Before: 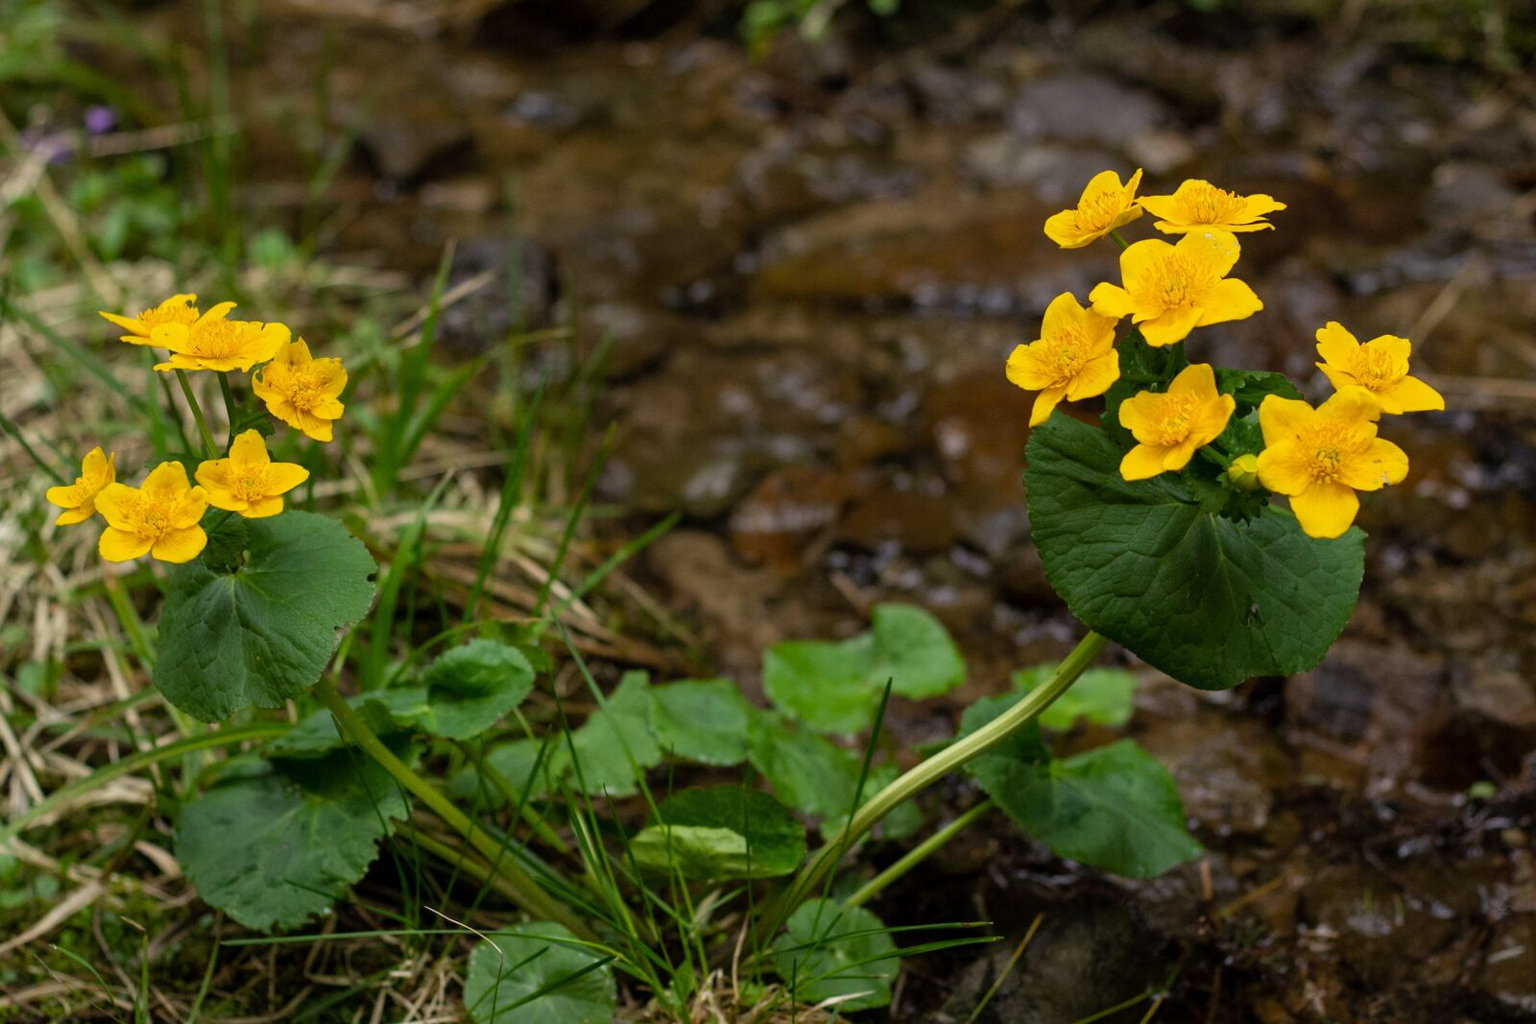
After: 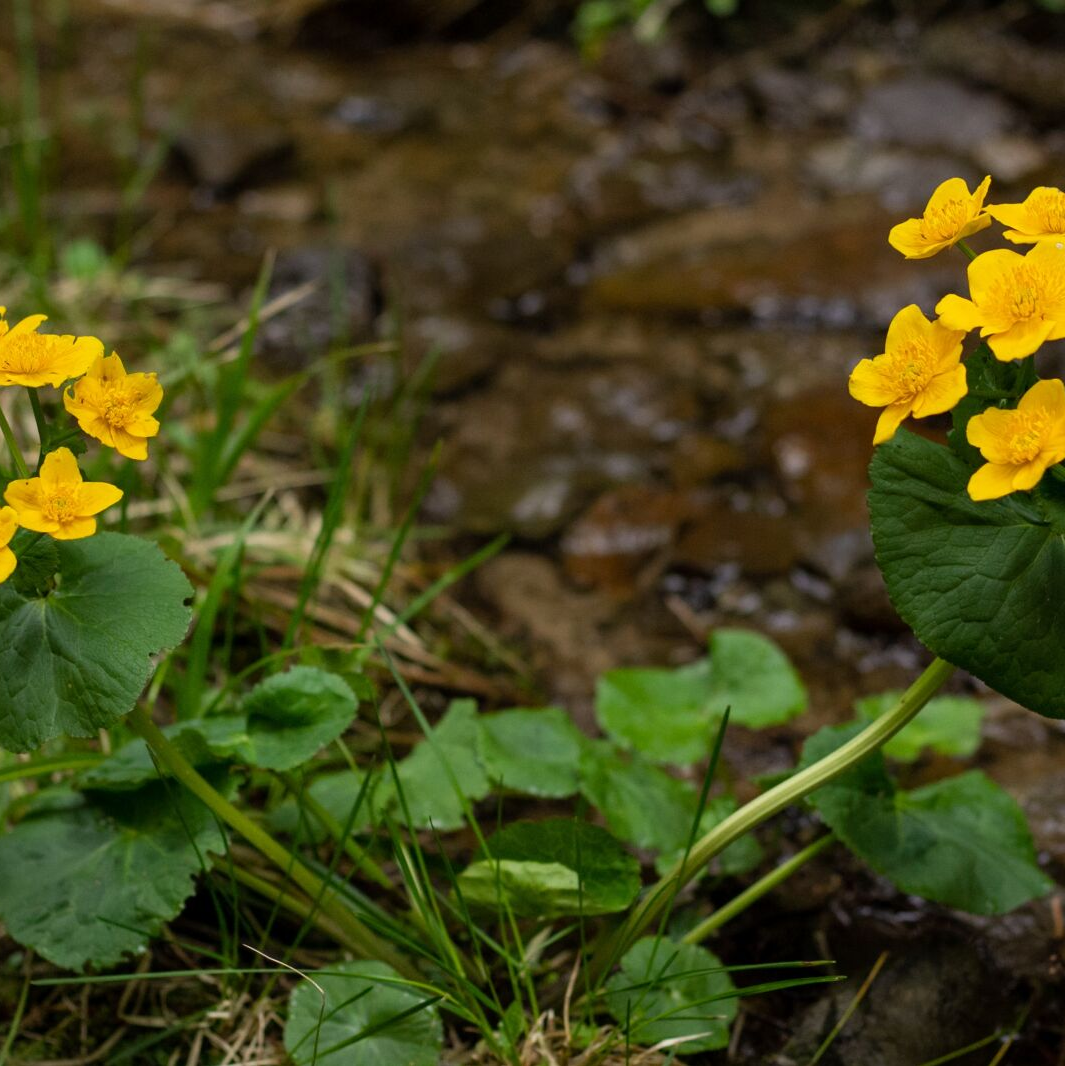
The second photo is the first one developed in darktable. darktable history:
crop and rotate: left 12.473%, right 20.921%
